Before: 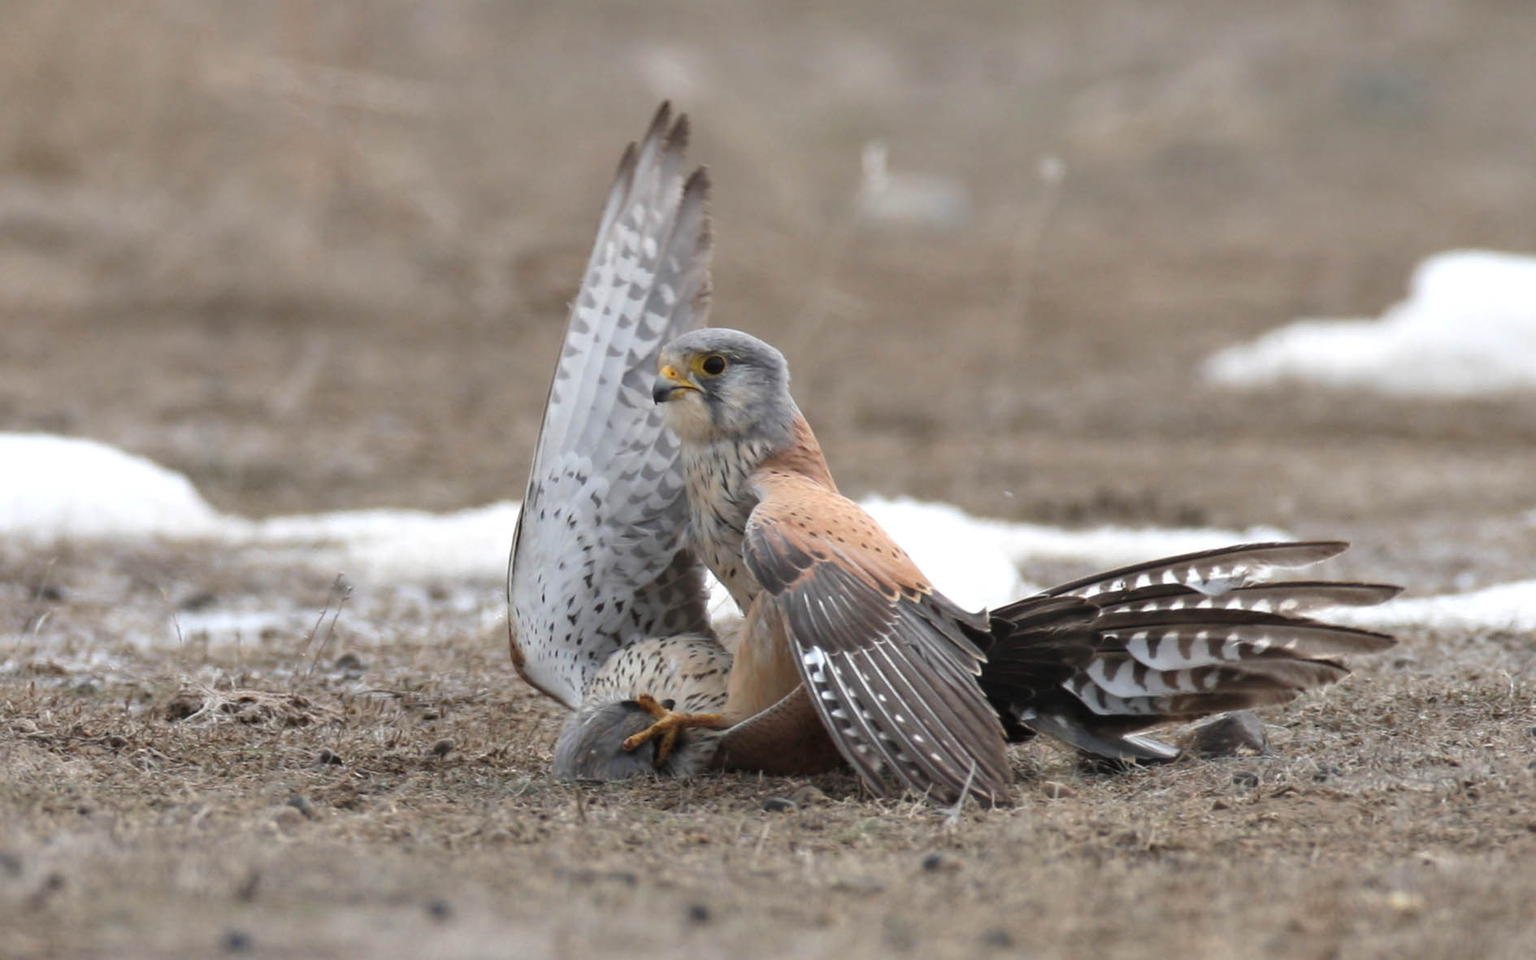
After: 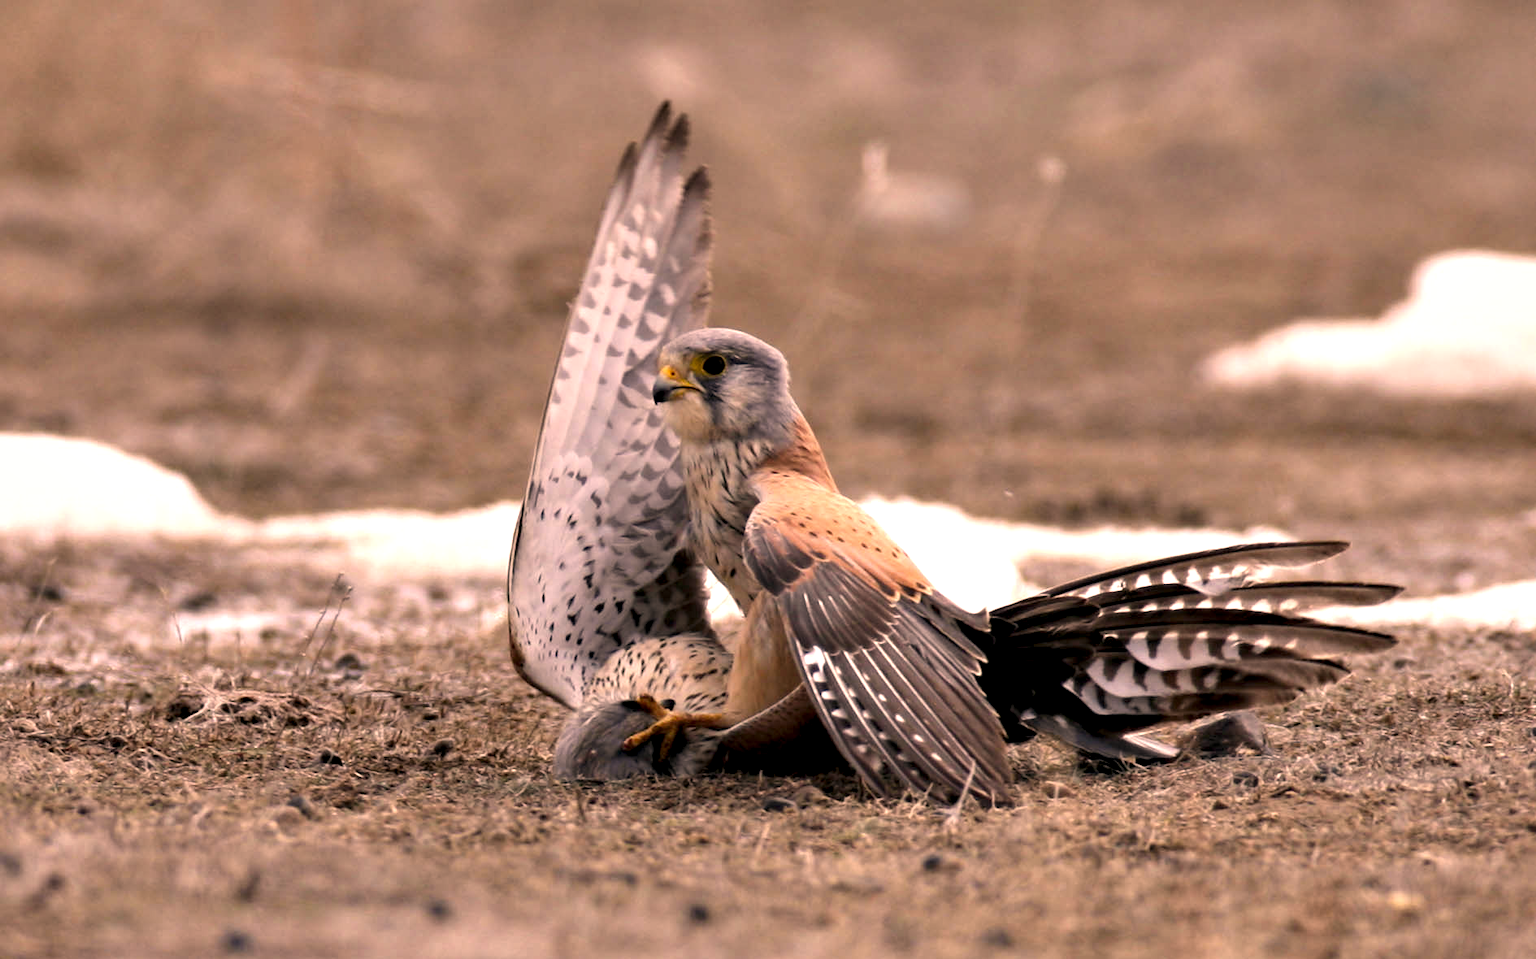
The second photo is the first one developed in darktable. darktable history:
contrast equalizer: y [[0.6 ×6], [0.55 ×6], [0 ×6], [0 ×6], [0 ×6]]
color correction: highlights a* 20.85, highlights b* 19.57
